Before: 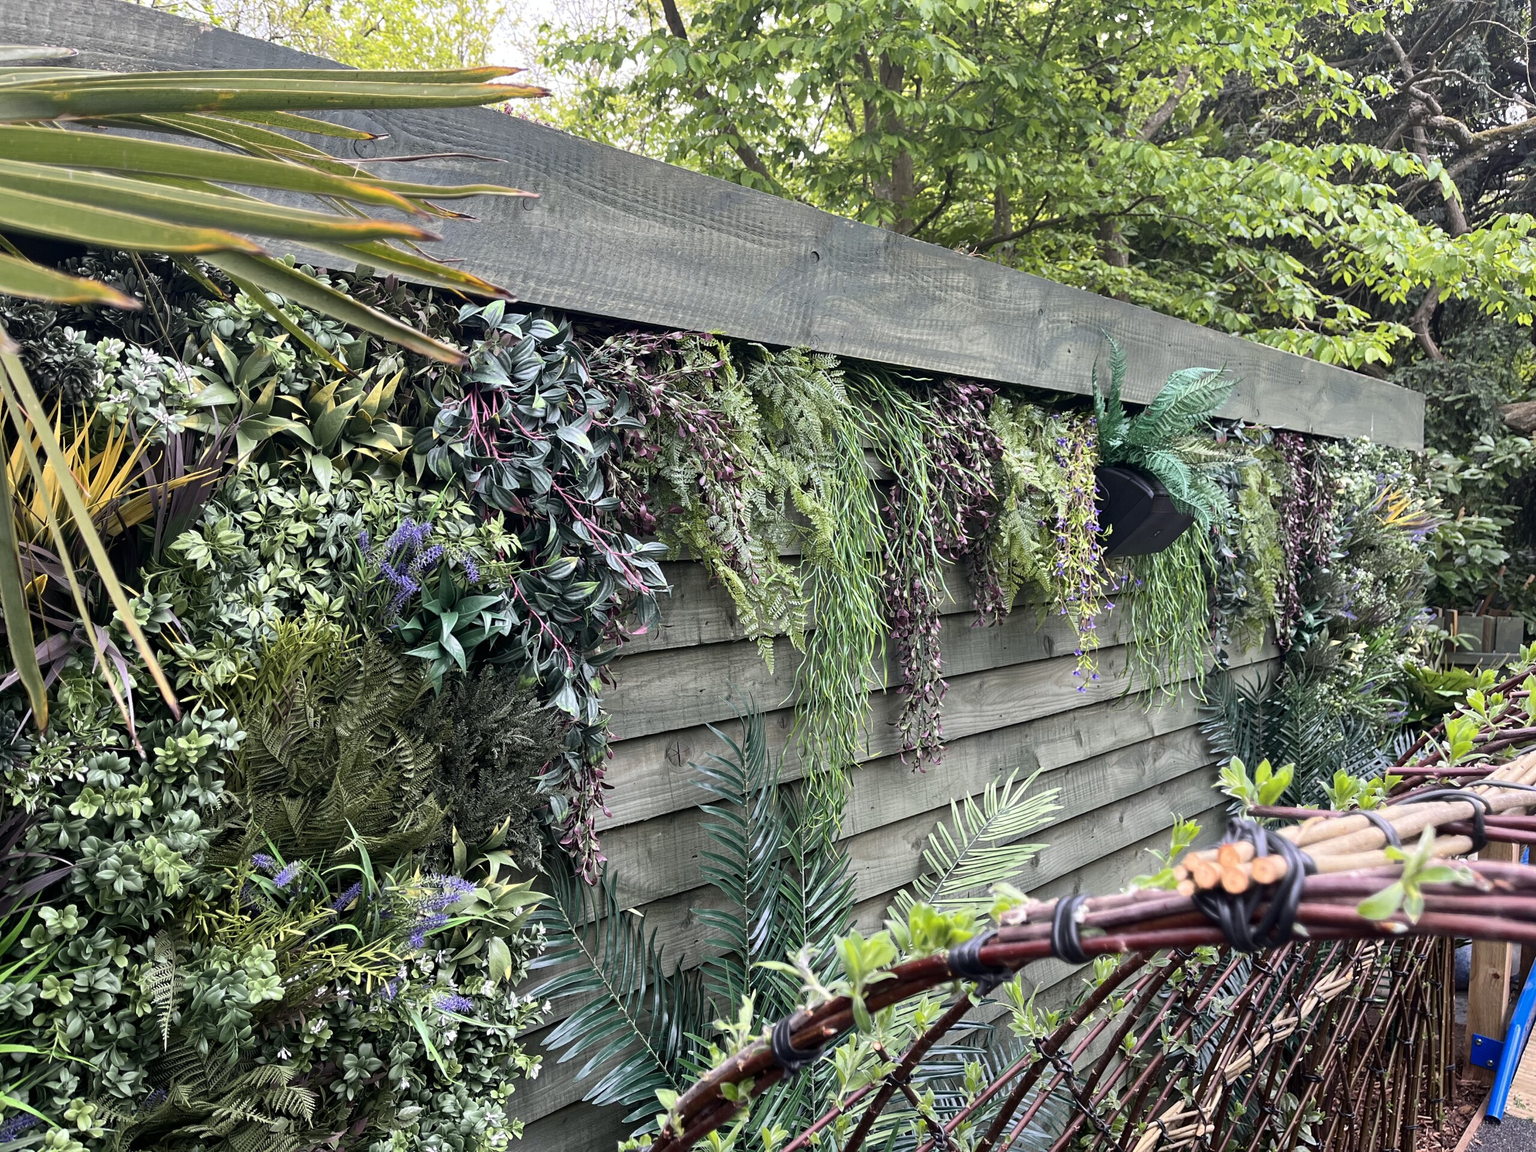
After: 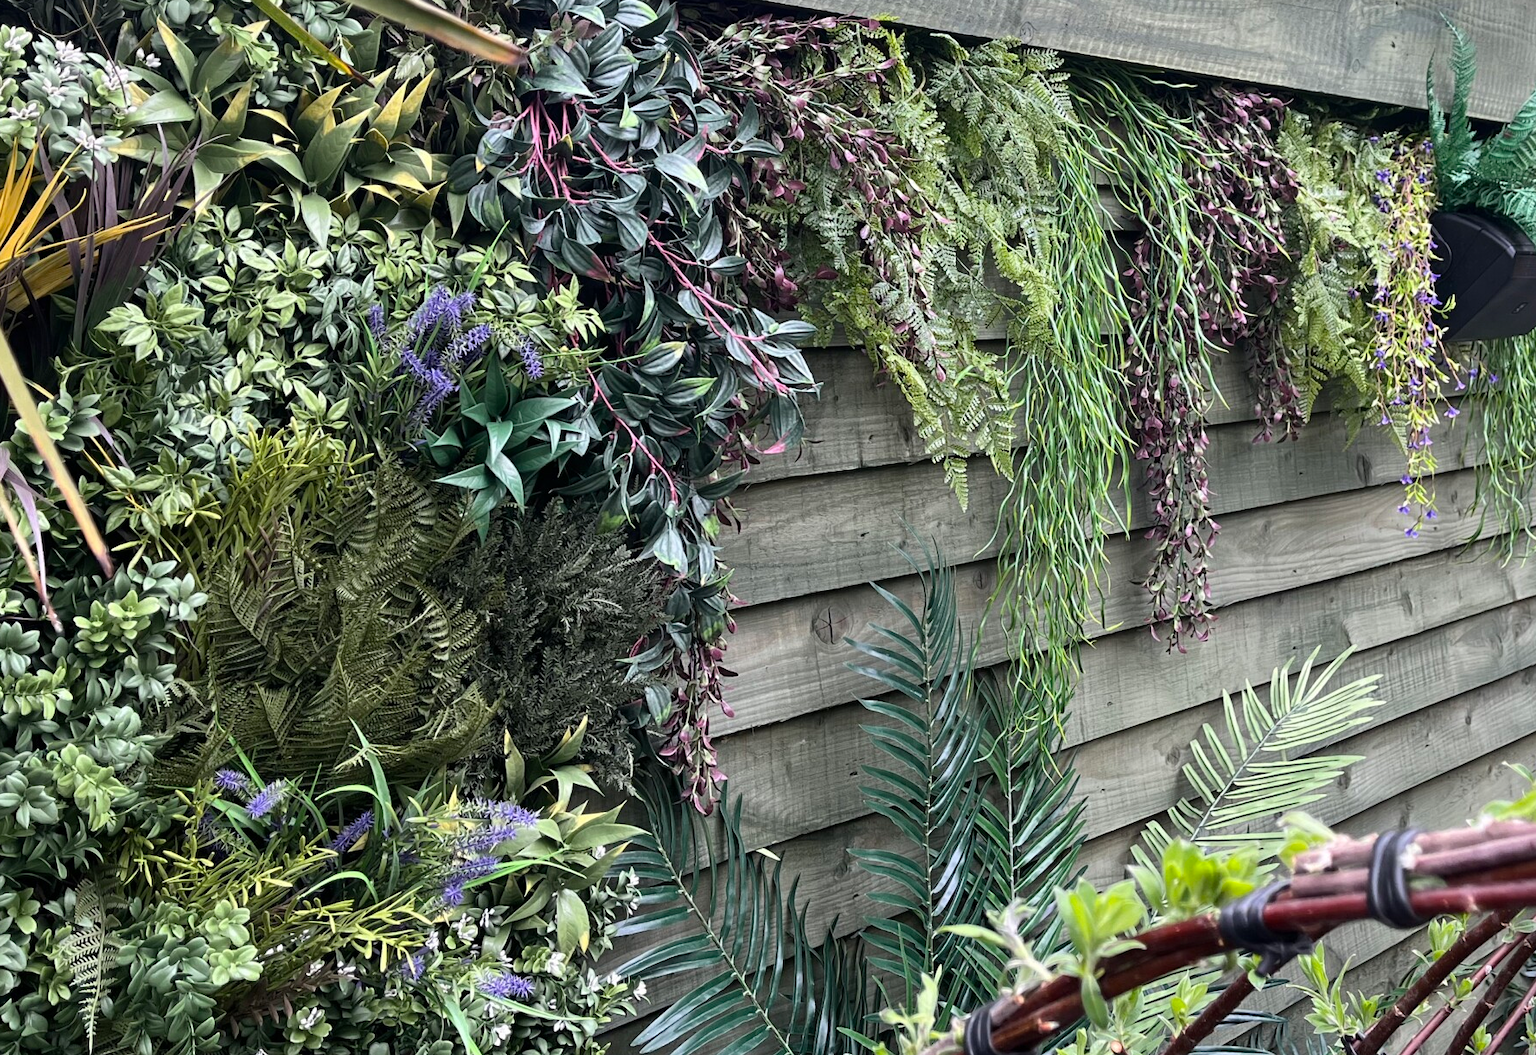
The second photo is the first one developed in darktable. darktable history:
crop: left 6.716%, top 27.799%, right 23.884%, bottom 8.651%
